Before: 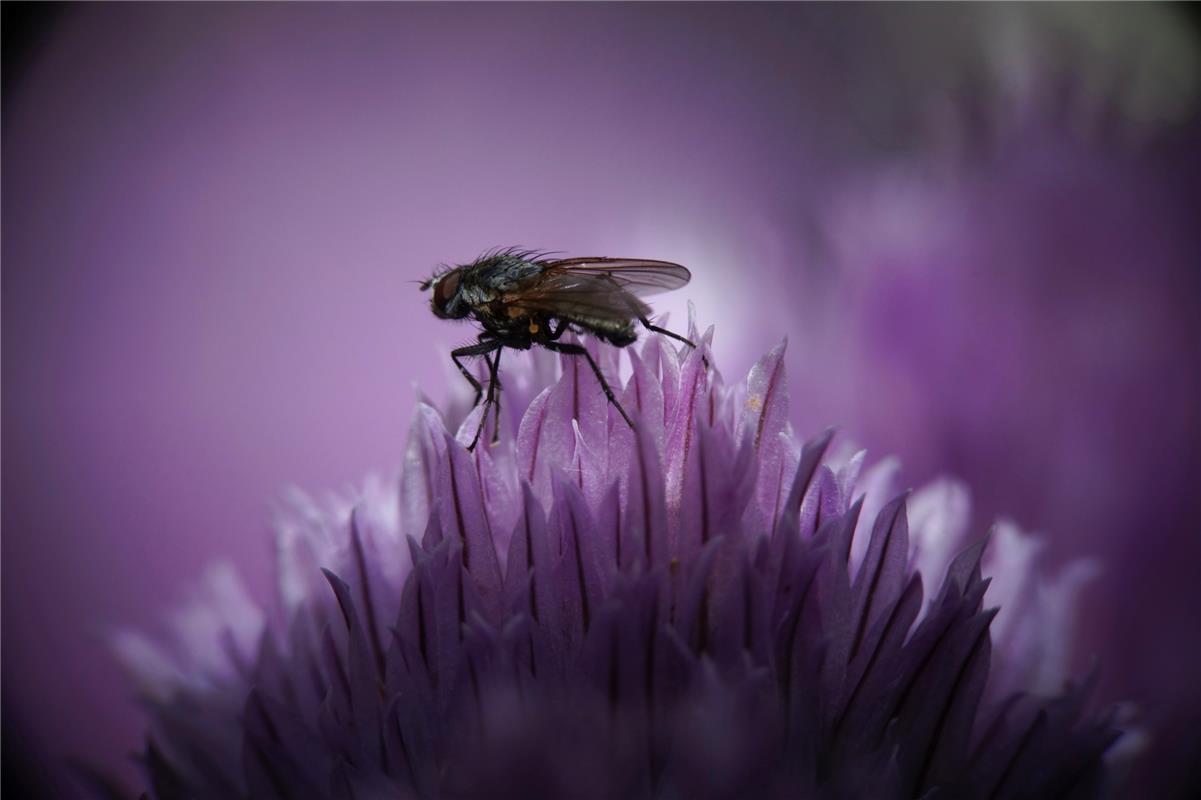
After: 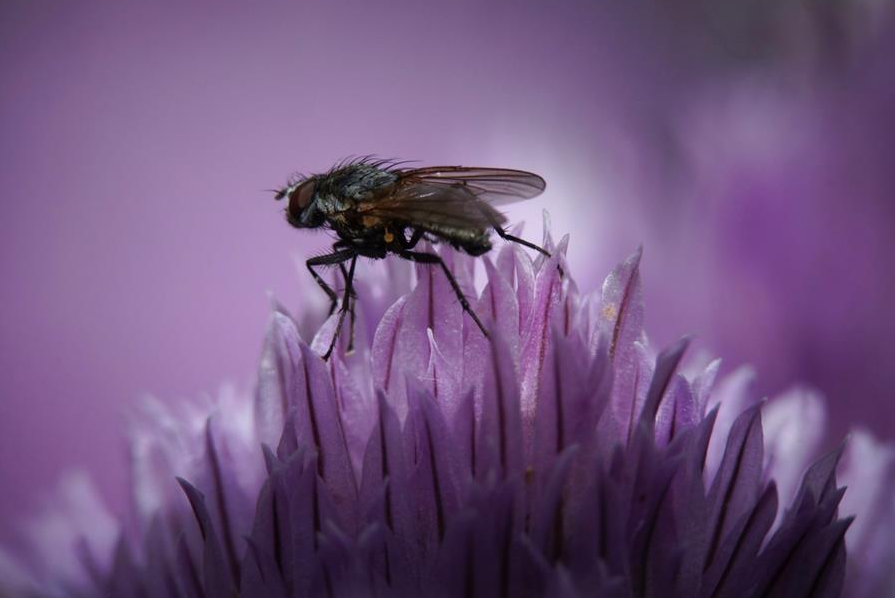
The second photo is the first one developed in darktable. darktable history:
crop and rotate: left 12.145%, top 11.468%, right 13.289%, bottom 13.728%
